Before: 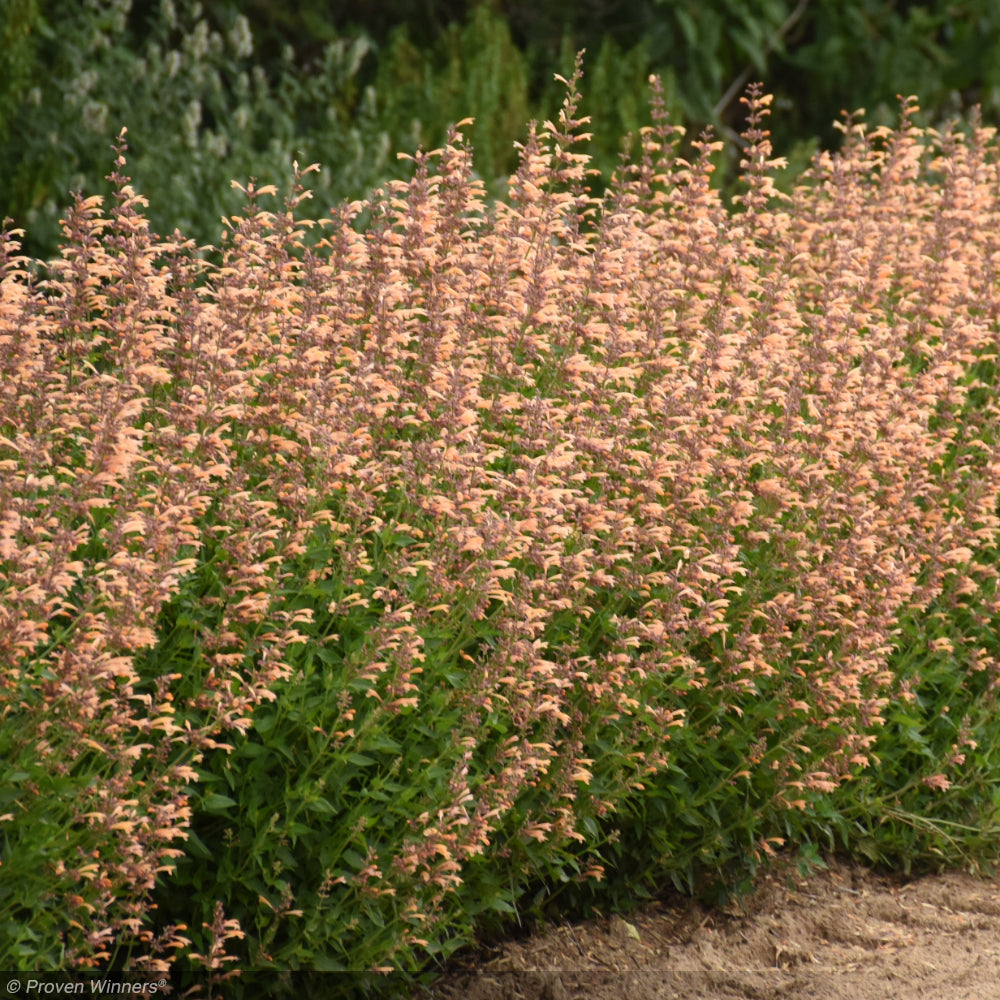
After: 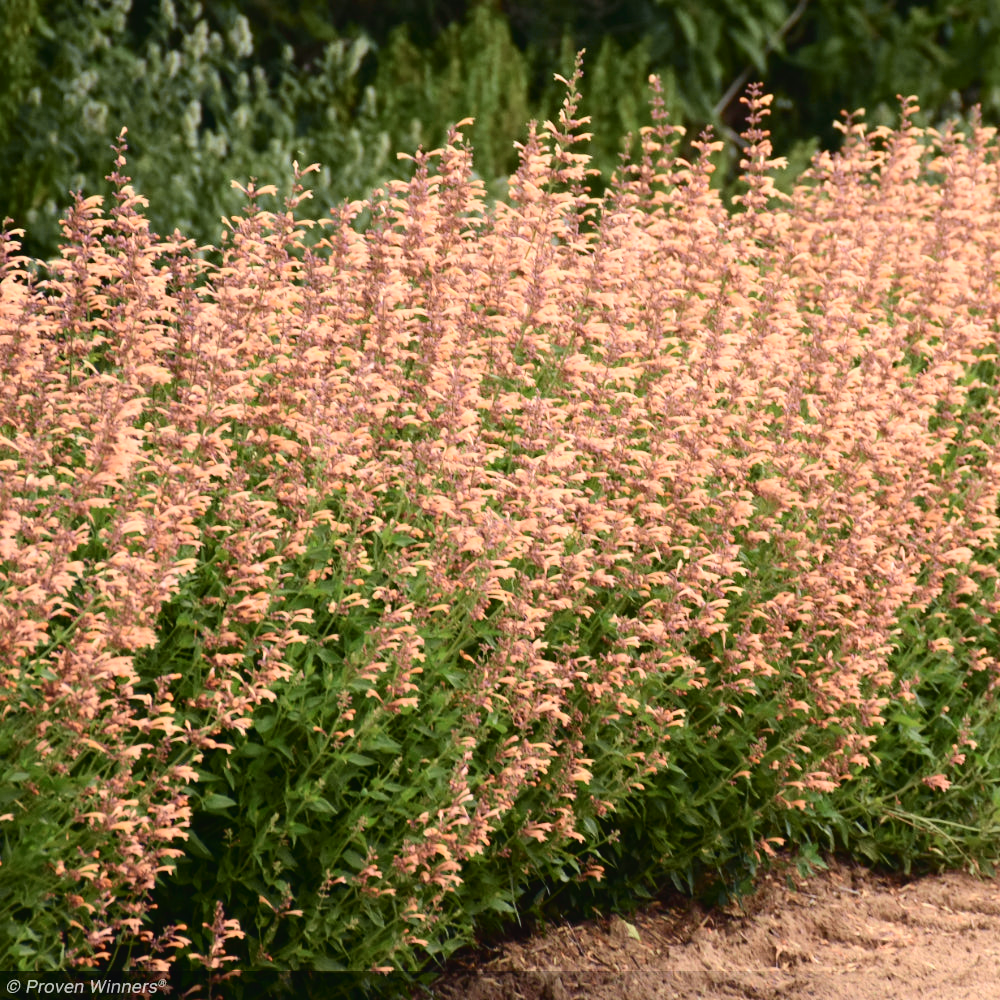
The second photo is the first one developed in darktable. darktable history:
tone curve: curves: ch0 [(0, 0.023) (0.087, 0.065) (0.184, 0.168) (0.45, 0.54) (0.57, 0.683) (0.722, 0.825) (0.877, 0.948) (1, 1)]; ch1 [(0, 0) (0.388, 0.369) (0.44, 0.44) (0.489, 0.481) (0.534, 0.561) (0.657, 0.659) (1, 1)]; ch2 [(0, 0) (0.353, 0.317) (0.408, 0.427) (0.472, 0.46) (0.5, 0.496) (0.537, 0.534) (0.576, 0.592) (0.625, 0.631) (1, 1)], color space Lab, independent channels, preserve colors none
